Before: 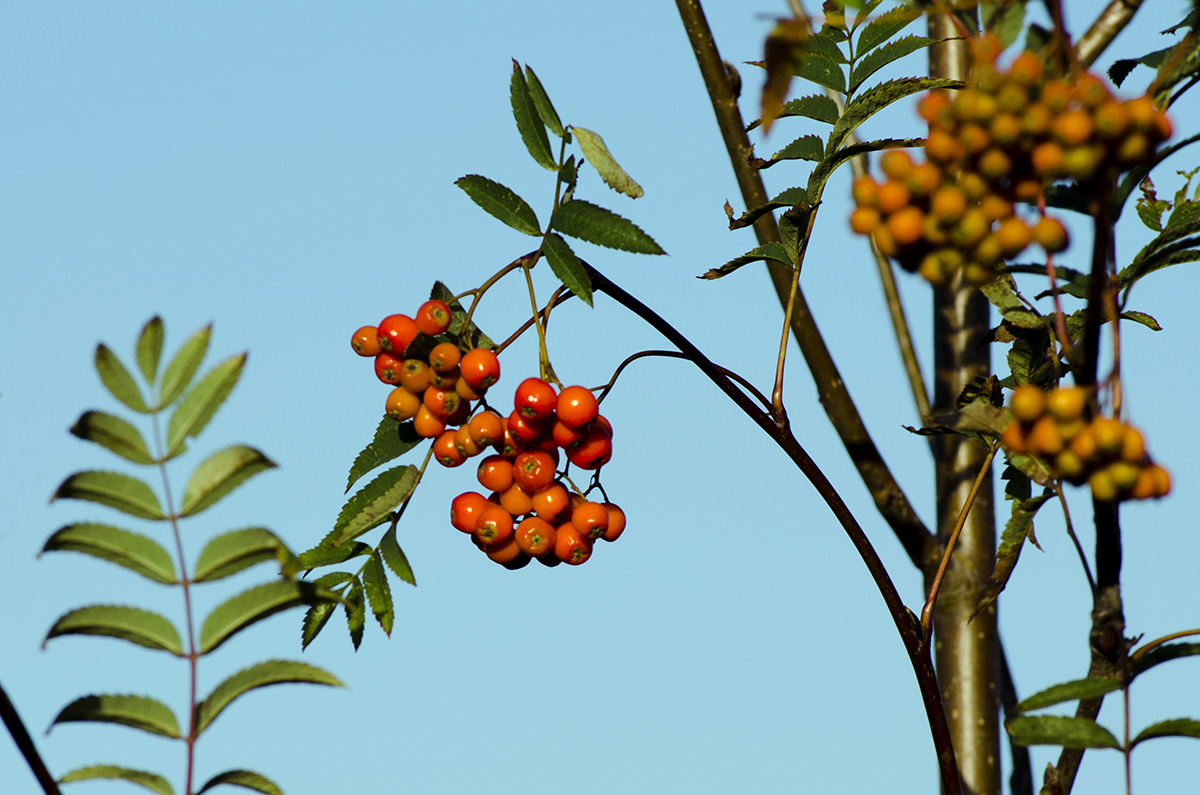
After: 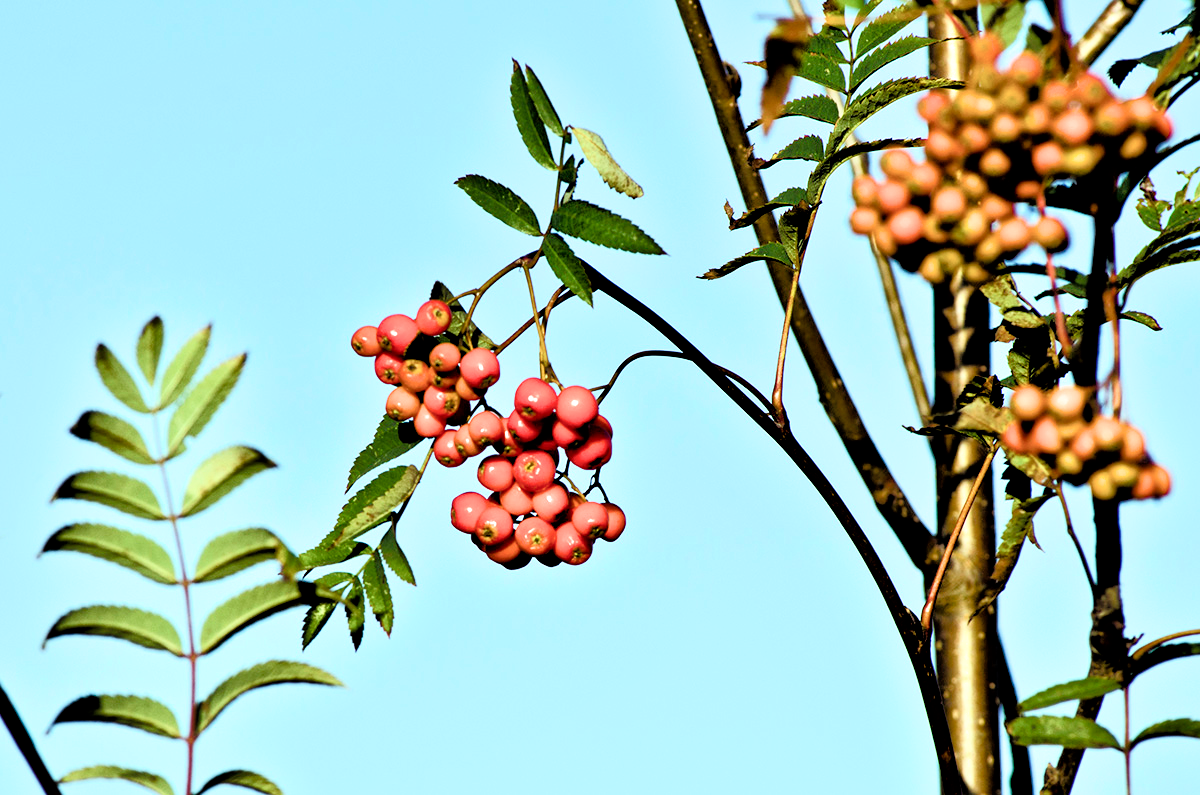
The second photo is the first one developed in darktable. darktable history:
tone equalizer: -8 EV 2 EV, -7 EV 2 EV, -6 EV 2 EV, -5 EV 2 EV, -4 EV 2 EV, -3 EV 1.5 EV, -2 EV 1 EV, -1 EV 0.5 EV
filmic rgb: black relative exposure -3.75 EV, white relative exposure 2.4 EV, dynamic range scaling -50%, hardness 3.42, latitude 30%, contrast 1.8
local contrast: mode bilateral grid, contrast 20, coarseness 50, detail 132%, midtone range 0.2
shadows and highlights: shadows 0, highlights 40
white balance: emerald 1
